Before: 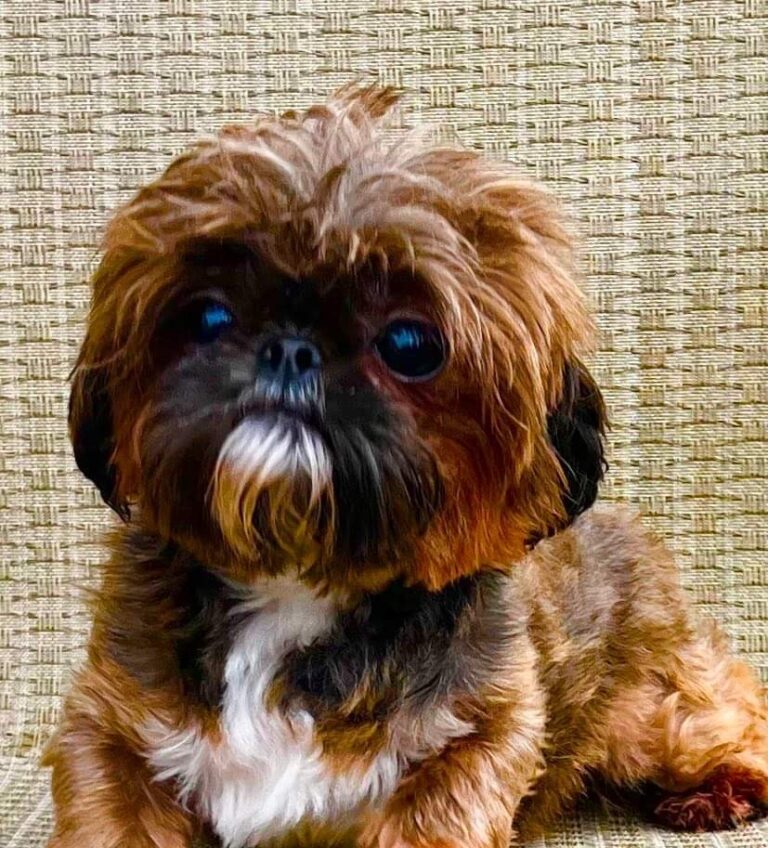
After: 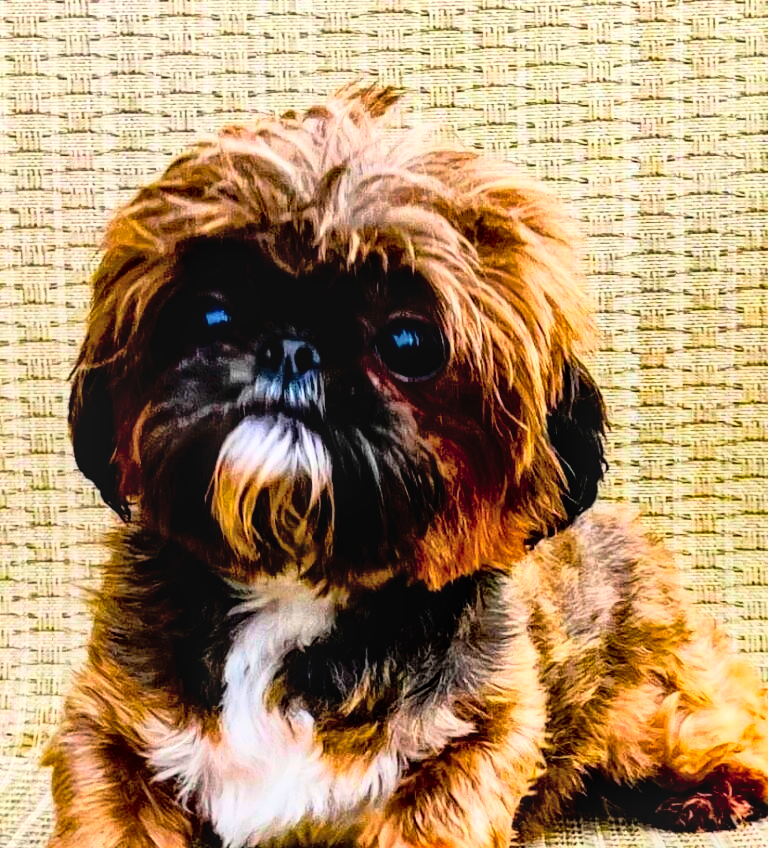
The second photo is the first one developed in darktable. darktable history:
exposure: black level correction 0.01, exposure 0.014 EV, compensate highlight preservation false
shadows and highlights: on, module defaults
local contrast: on, module defaults
rgb curve: curves: ch0 [(0, 0) (0.21, 0.15) (0.24, 0.21) (0.5, 0.75) (0.75, 0.96) (0.89, 0.99) (1, 1)]; ch1 [(0, 0.02) (0.21, 0.13) (0.25, 0.2) (0.5, 0.67) (0.75, 0.9) (0.89, 0.97) (1, 1)]; ch2 [(0, 0.02) (0.21, 0.13) (0.25, 0.2) (0.5, 0.67) (0.75, 0.9) (0.89, 0.97) (1, 1)], compensate middle gray true
color balance: mode lift, gamma, gain (sRGB)
